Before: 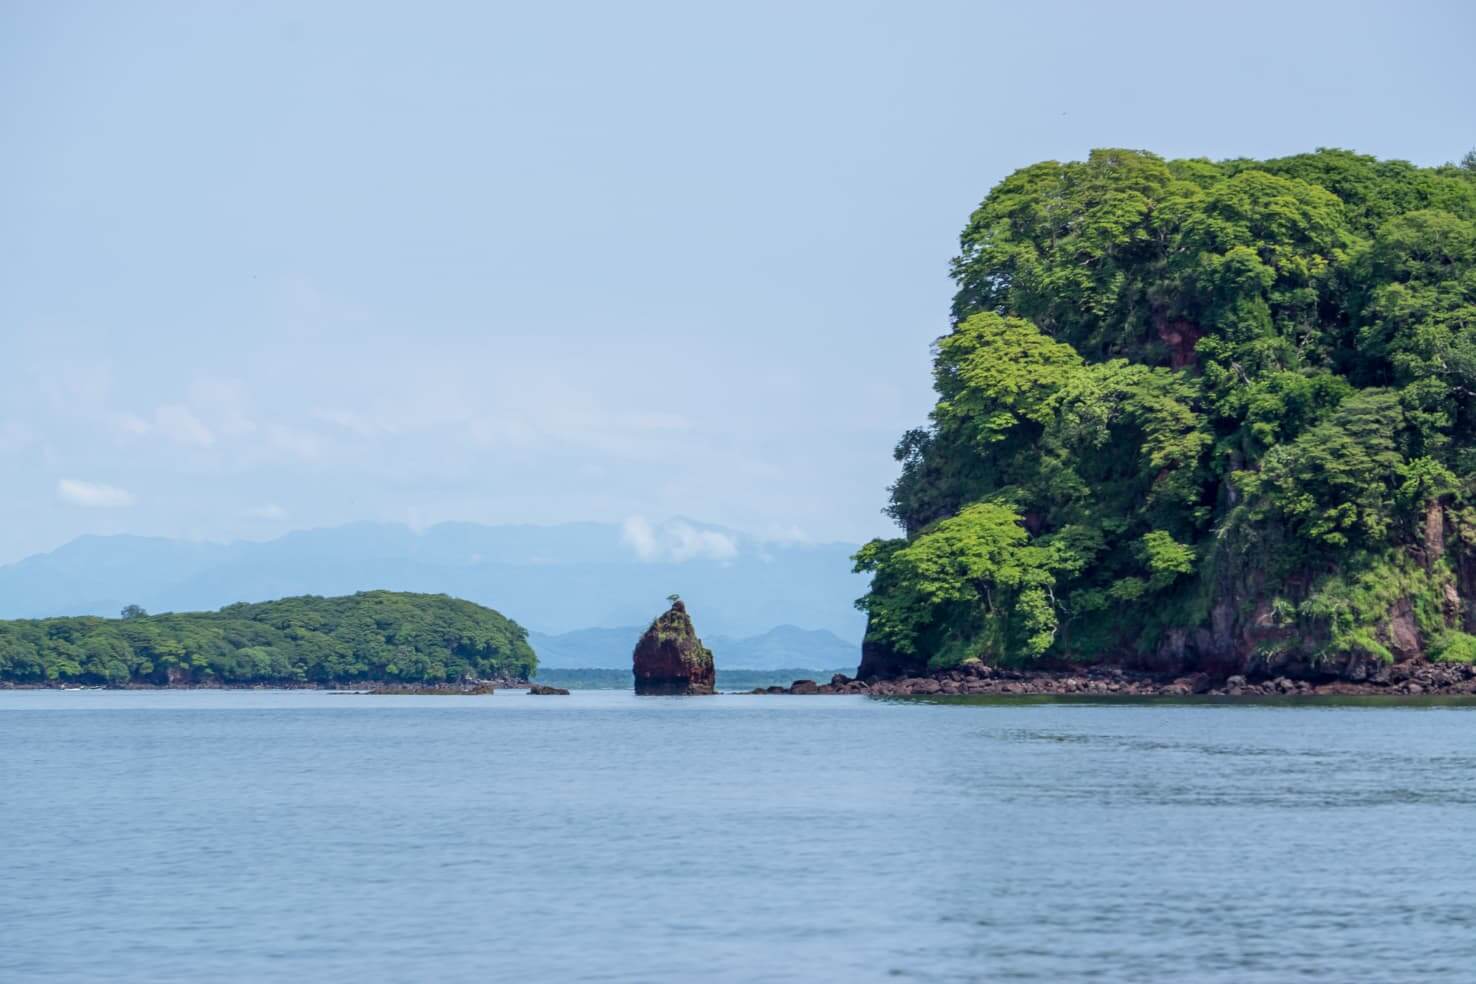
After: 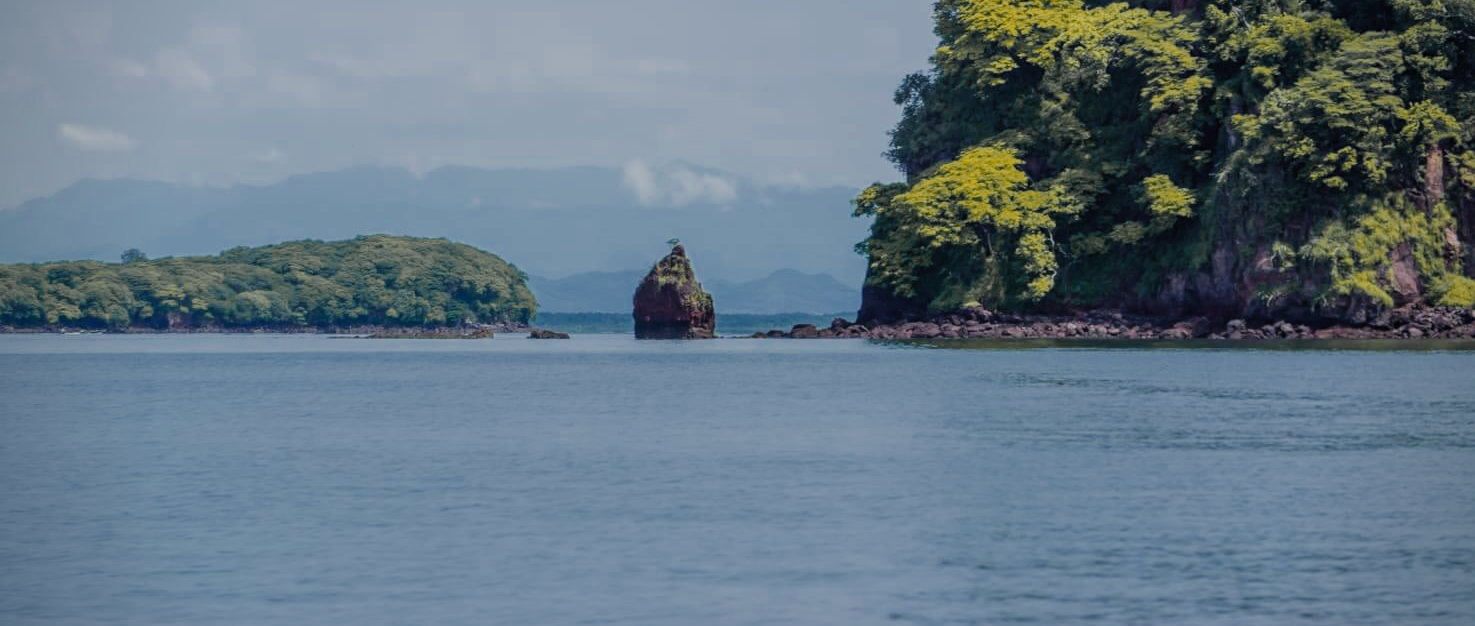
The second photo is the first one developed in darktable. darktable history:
color zones: curves: ch0 [(0, 0.499) (0.143, 0.5) (0.286, 0.5) (0.429, 0.476) (0.571, 0.284) (0.714, 0.243) (0.857, 0.449) (1, 0.499)]; ch1 [(0, 0.532) (0.143, 0.645) (0.286, 0.696) (0.429, 0.211) (0.571, 0.504) (0.714, 0.493) (0.857, 0.495) (1, 0.532)]; ch2 [(0, 0.5) (0.143, 0.5) (0.286, 0.427) (0.429, 0.324) (0.571, 0.5) (0.714, 0.5) (0.857, 0.5) (1, 0.5)]
crop and rotate: top 36.333%
vignetting: saturation -0.021
filmic rgb: black relative exposure -7.65 EV, white relative exposure 4.56 EV, hardness 3.61, color science v5 (2021), contrast in shadows safe, contrast in highlights safe
